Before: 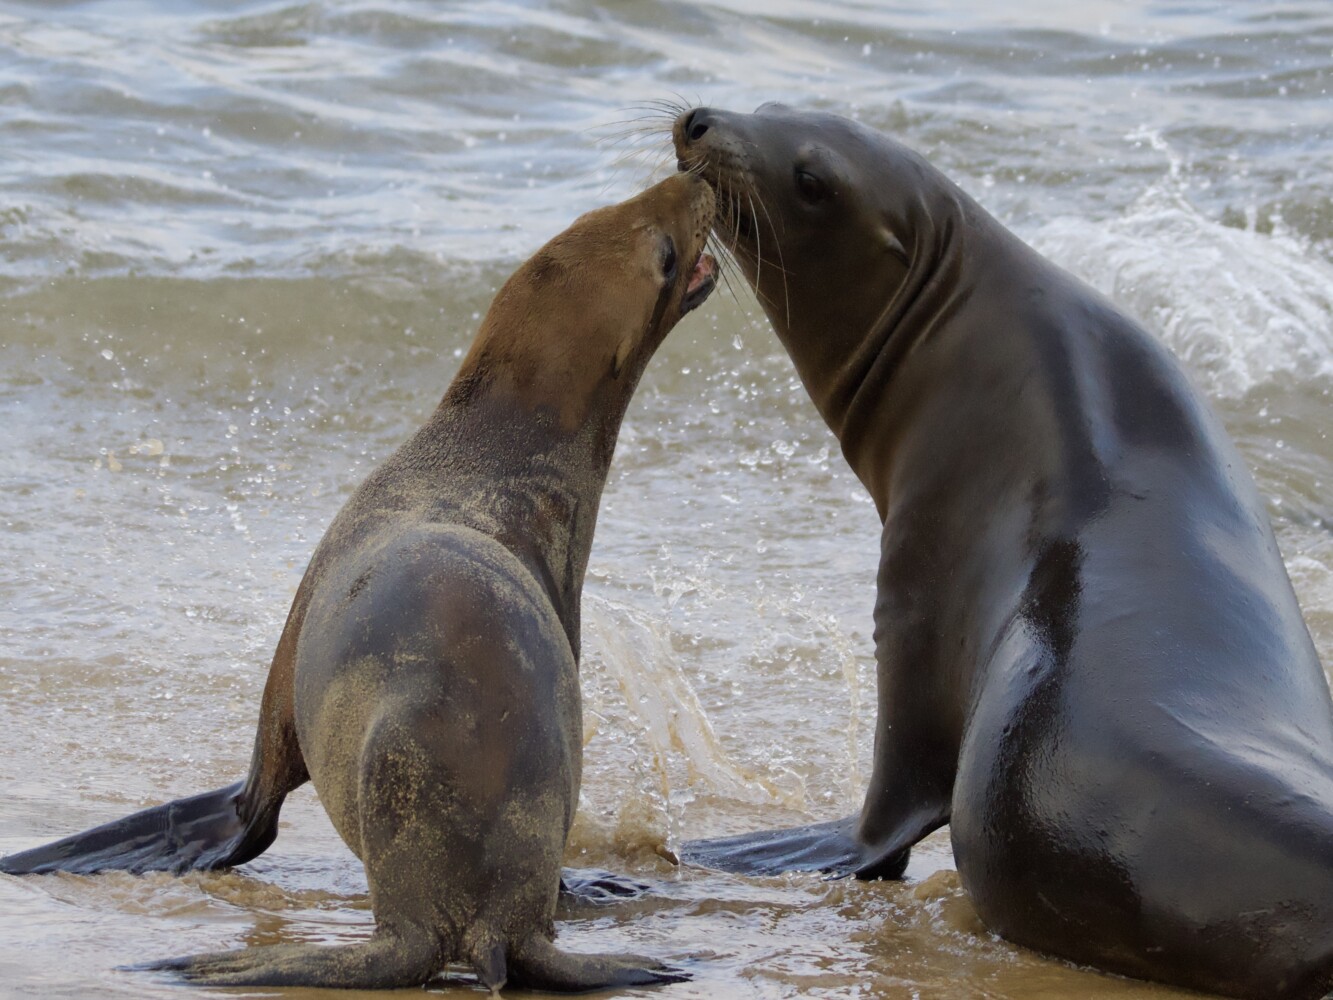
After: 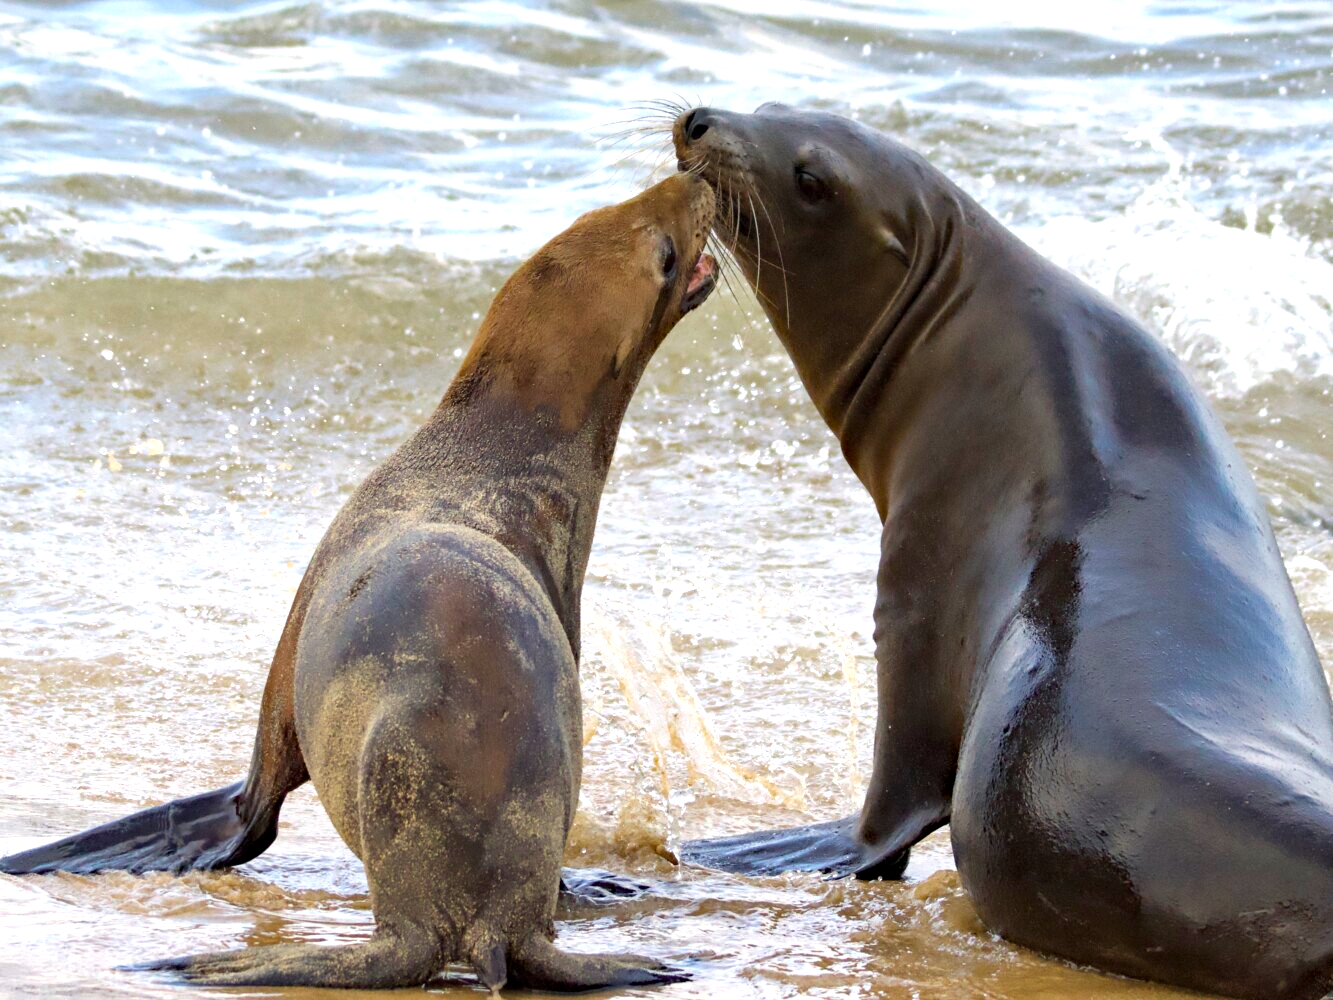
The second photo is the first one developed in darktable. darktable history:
exposure: exposure 1 EV, compensate highlight preservation false
local contrast: highlights 100%, shadows 100%, detail 120%, midtone range 0.2
haze removal: strength 0.29, distance 0.25, compatibility mode true, adaptive false
